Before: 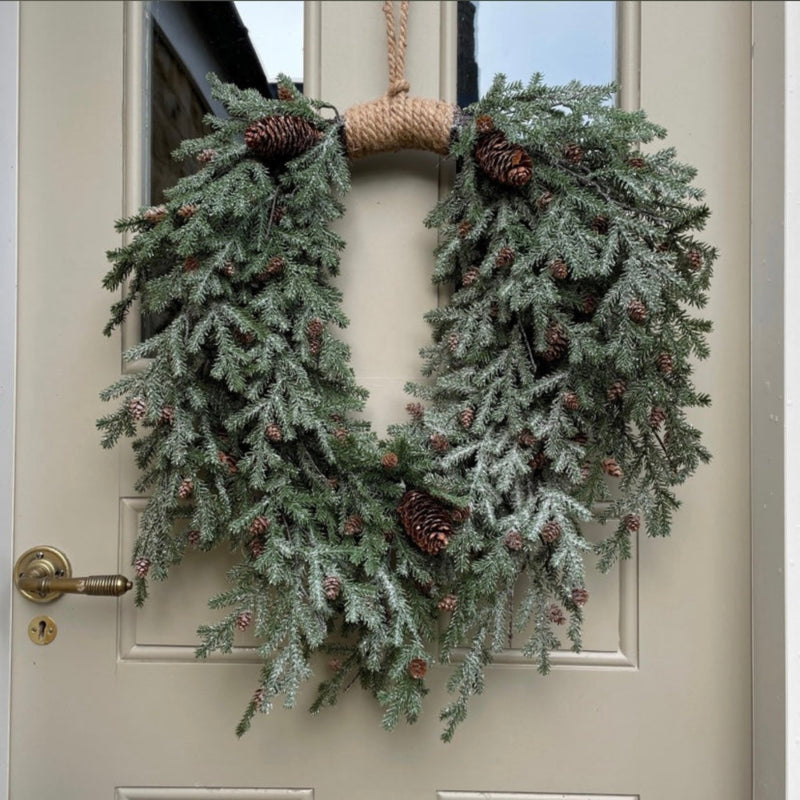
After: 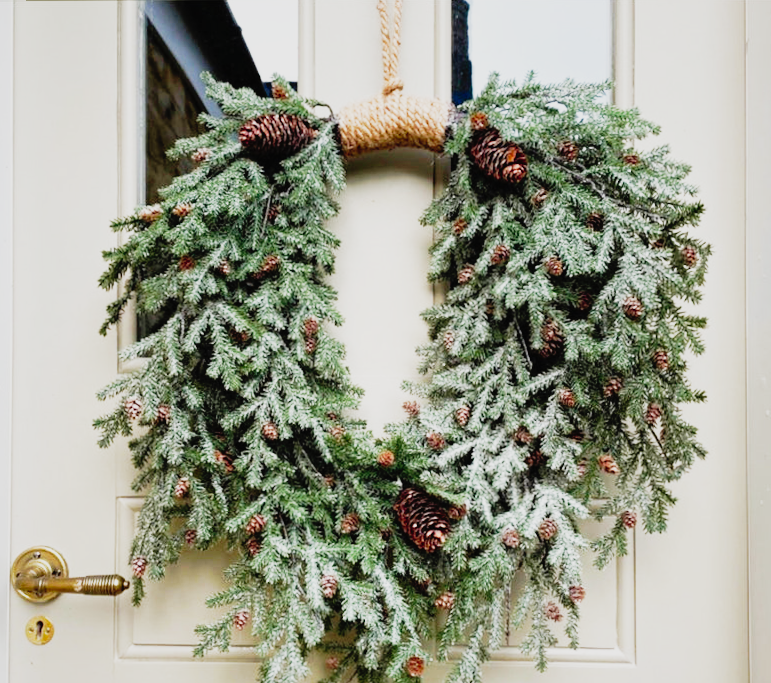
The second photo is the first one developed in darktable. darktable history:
crop and rotate: angle 0.311°, left 0.246%, right 2.755%, bottom 14.118%
tone curve: curves: ch0 [(0, 0.008) (0.081, 0.044) (0.177, 0.123) (0.283, 0.253) (0.427, 0.441) (0.495, 0.524) (0.661, 0.756) (0.796, 0.859) (1, 0.951)]; ch1 [(0, 0) (0.161, 0.092) (0.35, 0.33) (0.392, 0.392) (0.427, 0.426) (0.479, 0.472) (0.505, 0.5) (0.521, 0.519) (0.567, 0.556) (0.583, 0.588) (0.625, 0.627) (0.678, 0.733) (1, 1)]; ch2 [(0, 0) (0.346, 0.362) (0.404, 0.427) (0.502, 0.499) (0.523, 0.522) (0.544, 0.561) (0.58, 0.59) (0.629, 0.642) (0.717, 0.678) (1, 1)], preserve colors none
shadows and highlights: on, module defaults
base curve: curves: ch0 [(0, 0) (0.012, 0.01) (0.073, 0.168) (0.31, 0.711) (0.645, 0.957) (1, 1)], preserve colors none
